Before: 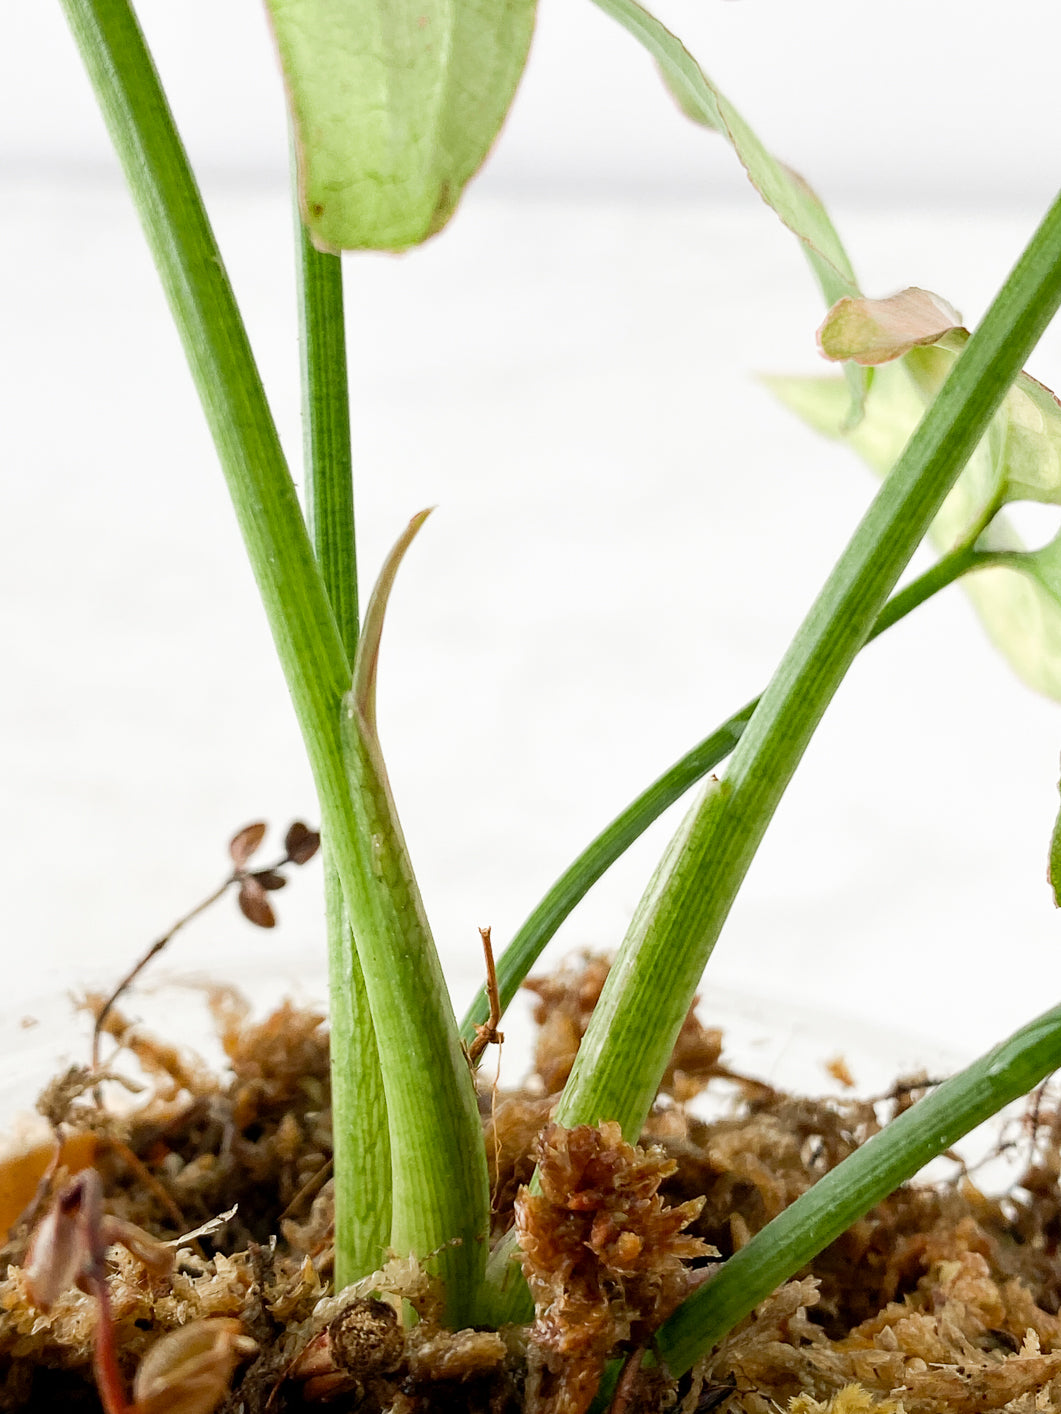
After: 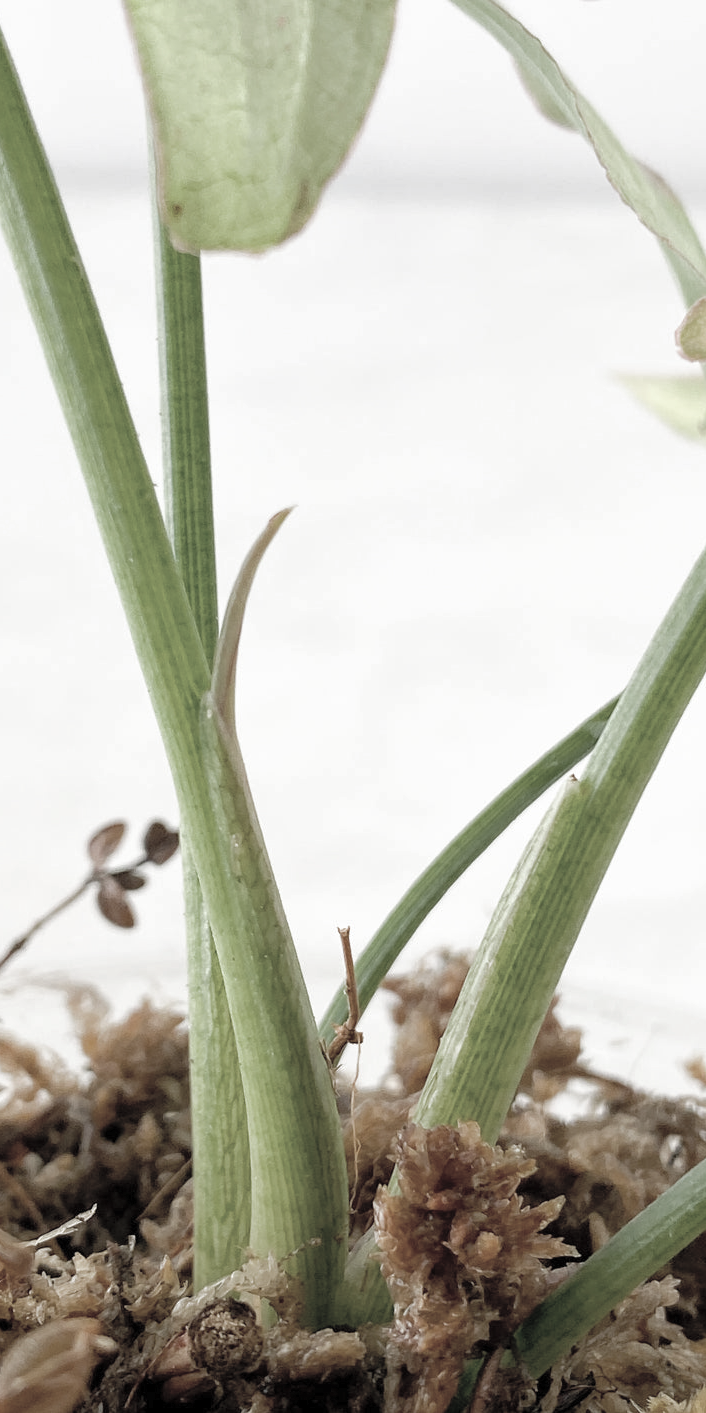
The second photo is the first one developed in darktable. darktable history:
contrast brightness saturation: brightness 0.19, saturation -0.511
base curve: curves: ch0 [(0, 0) (0.595, 0.418) (1, 1)]
crop and rotate: left 13.37%, right 20.001%
